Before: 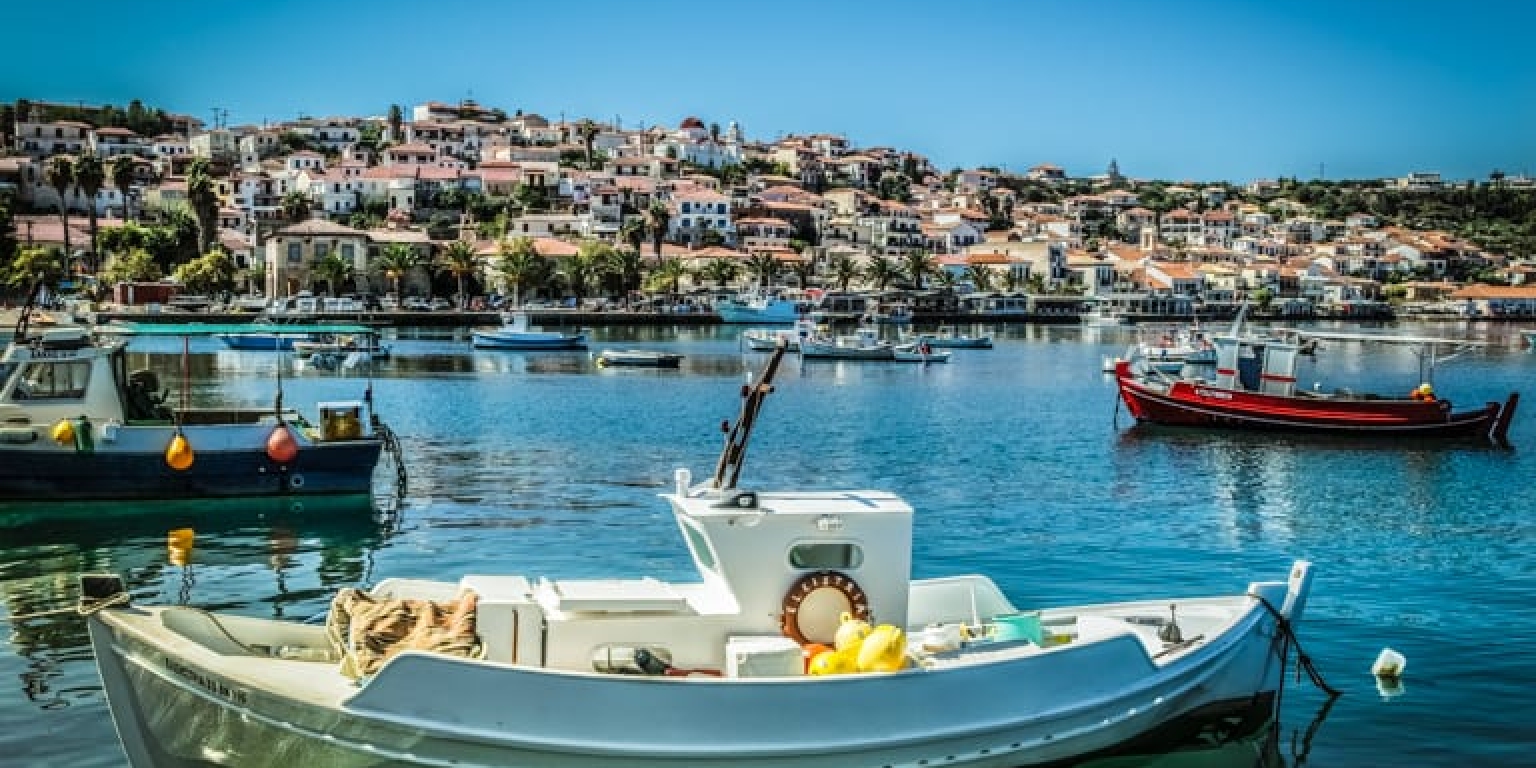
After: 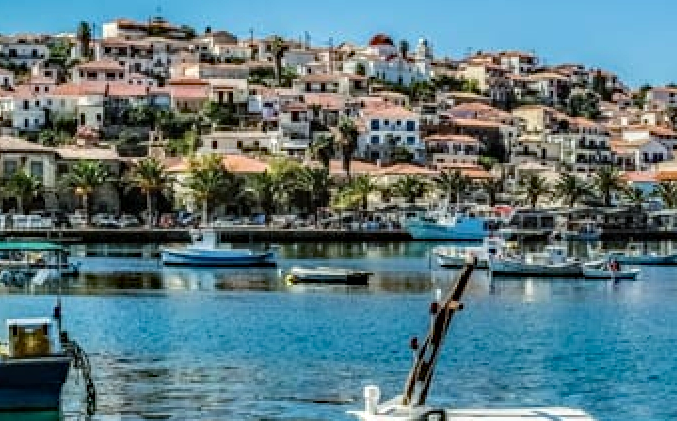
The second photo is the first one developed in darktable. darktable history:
crop: left 20.248%, top 10.86%, right 35.675%, bottom 34.321%
haze removal: strength 0.29, distance 0.25, compatibility mode true, adaptive false
